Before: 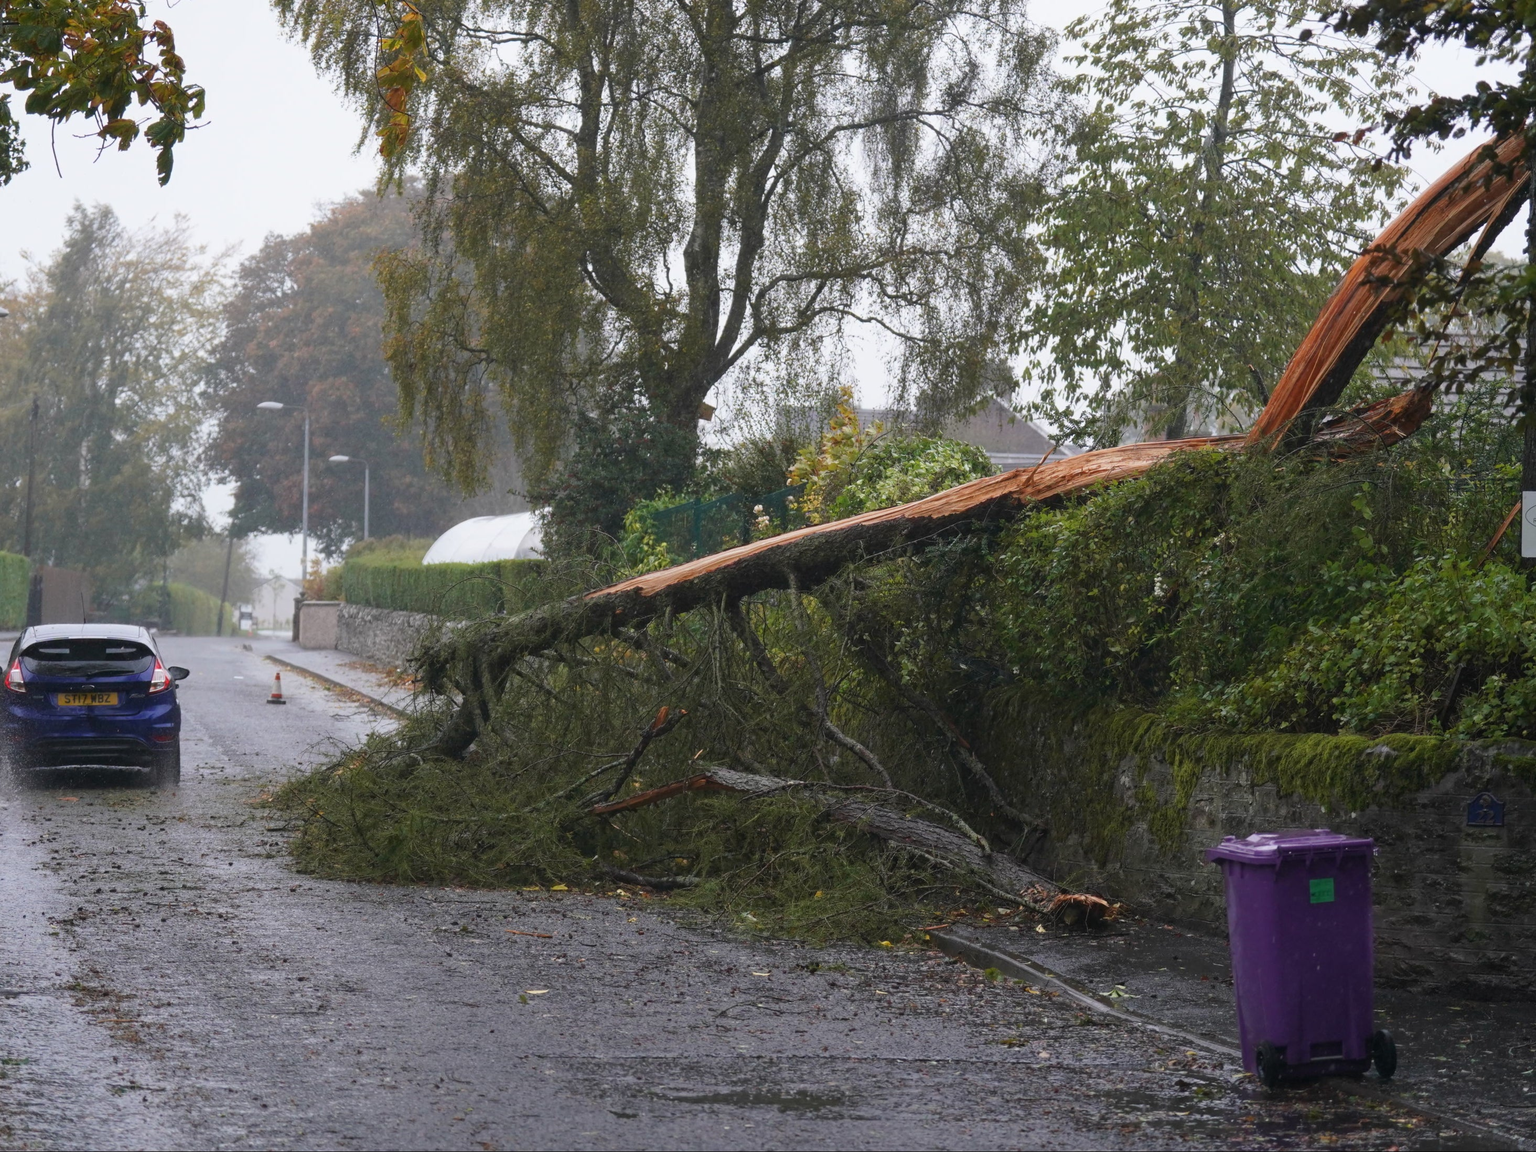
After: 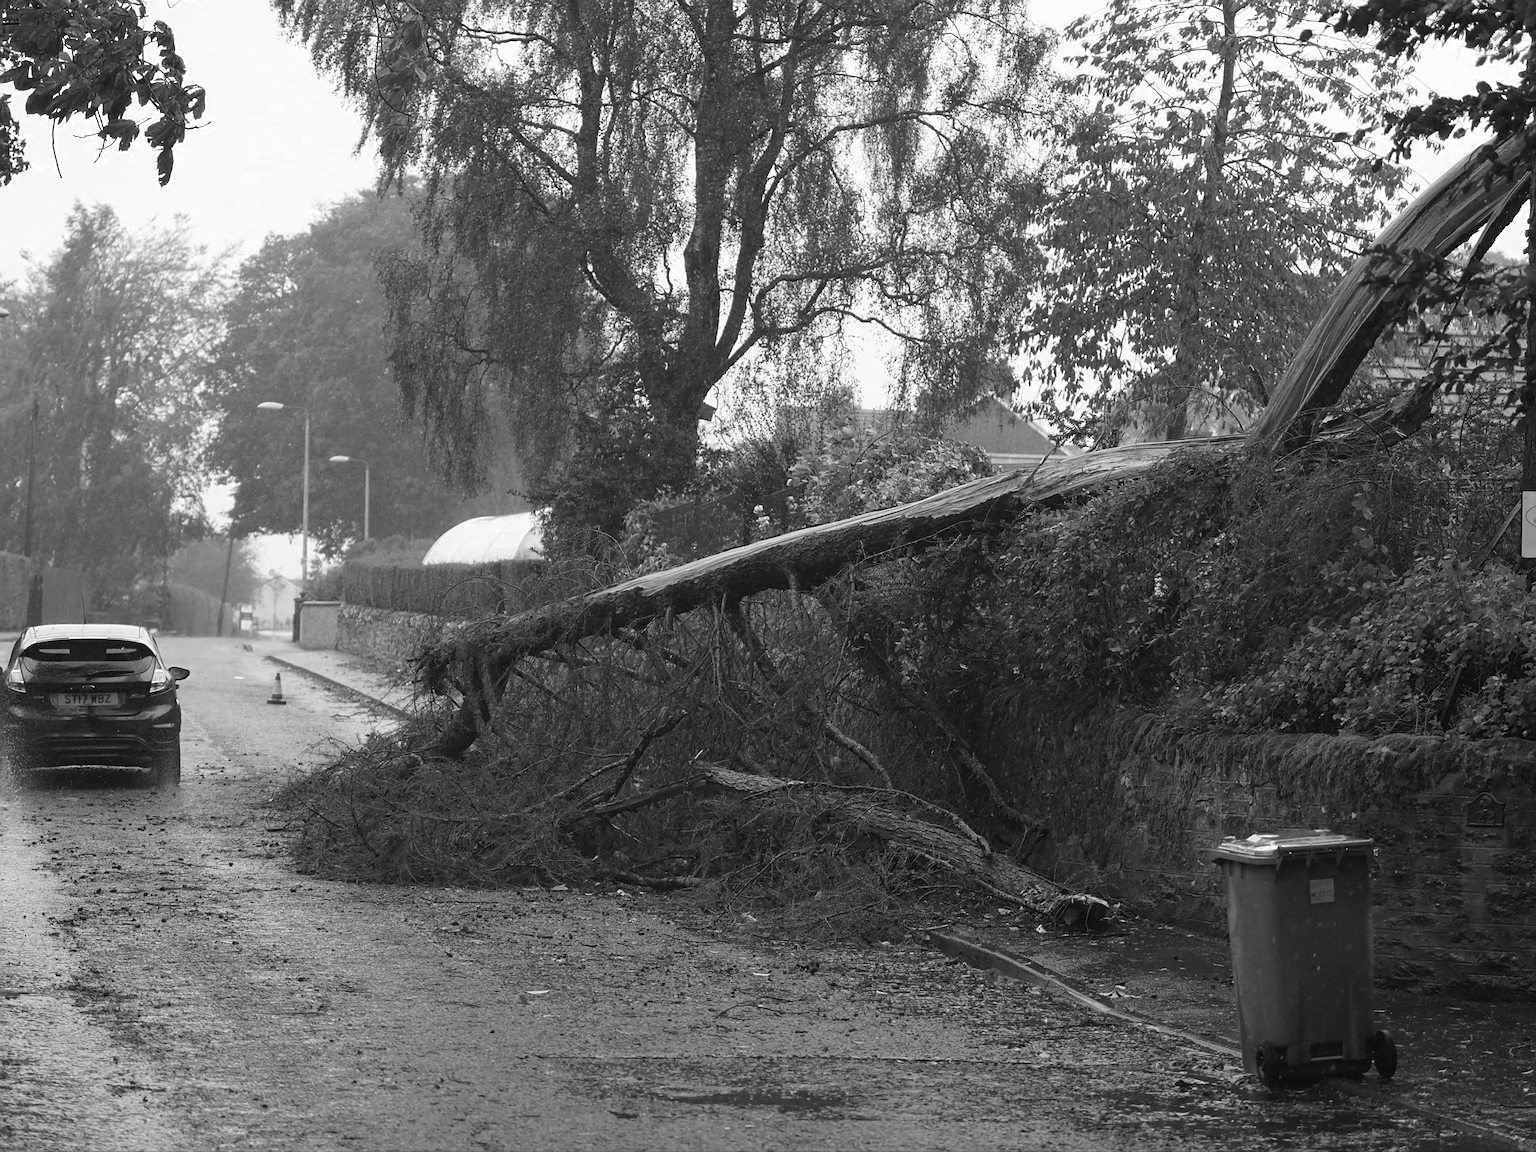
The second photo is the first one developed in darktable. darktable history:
color zones: curves: ch0 [(0, 0.613) (0.01, 0.613) (0.245, 0.448) (0.498, 0.529) (0.642, 0.665) (0.879, 0.777) (0.99, 0.613)]; ch1 [(0, 0) (0.143, 0) (0.286, 0) (0.429, 0) (0.571, 0) (0.714, 0) (0.857, 0)]
sharpen: on, module defaults
